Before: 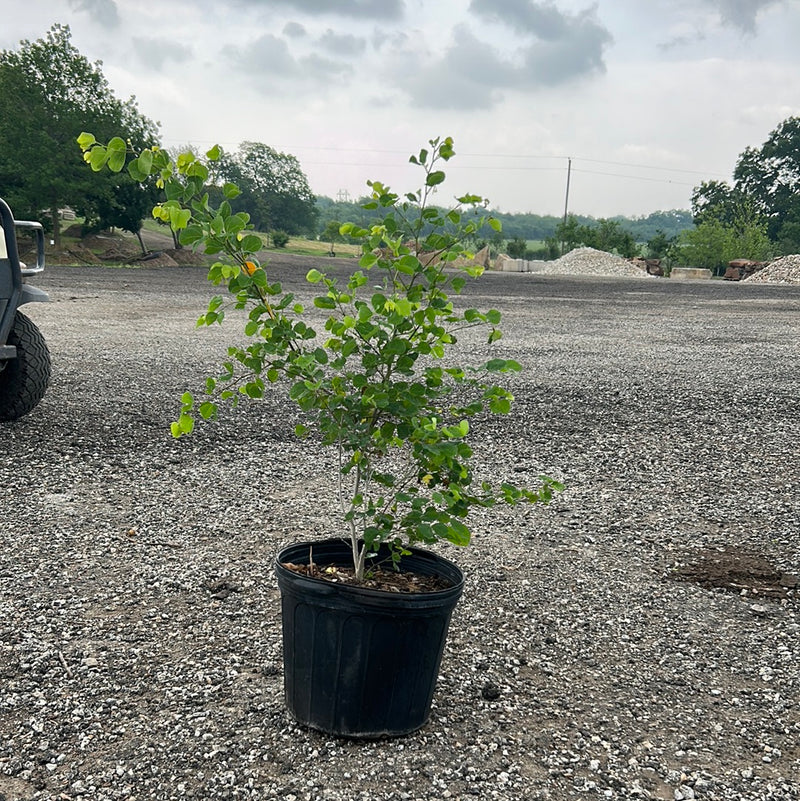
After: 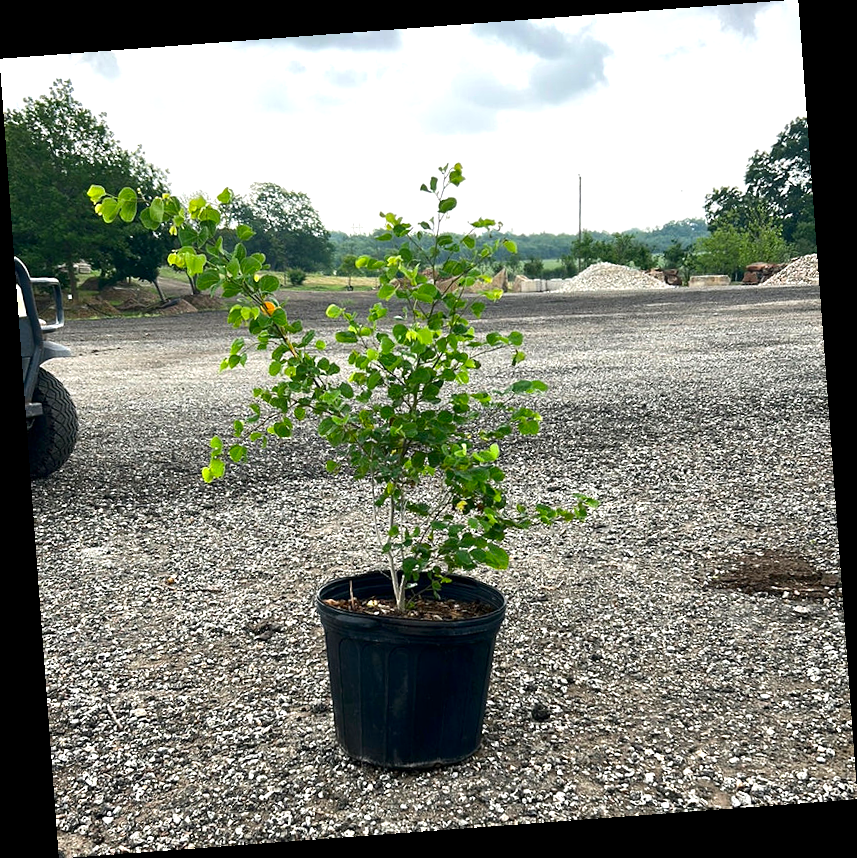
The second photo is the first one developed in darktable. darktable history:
exposure: exposure 0.722 EV, compensate highlight preservation false
contrast brightness saturation: contrast 0.07, brightness -0.14, saturation 0.11
rotate and perspective: rotation -4.25°, automatic cropping off
